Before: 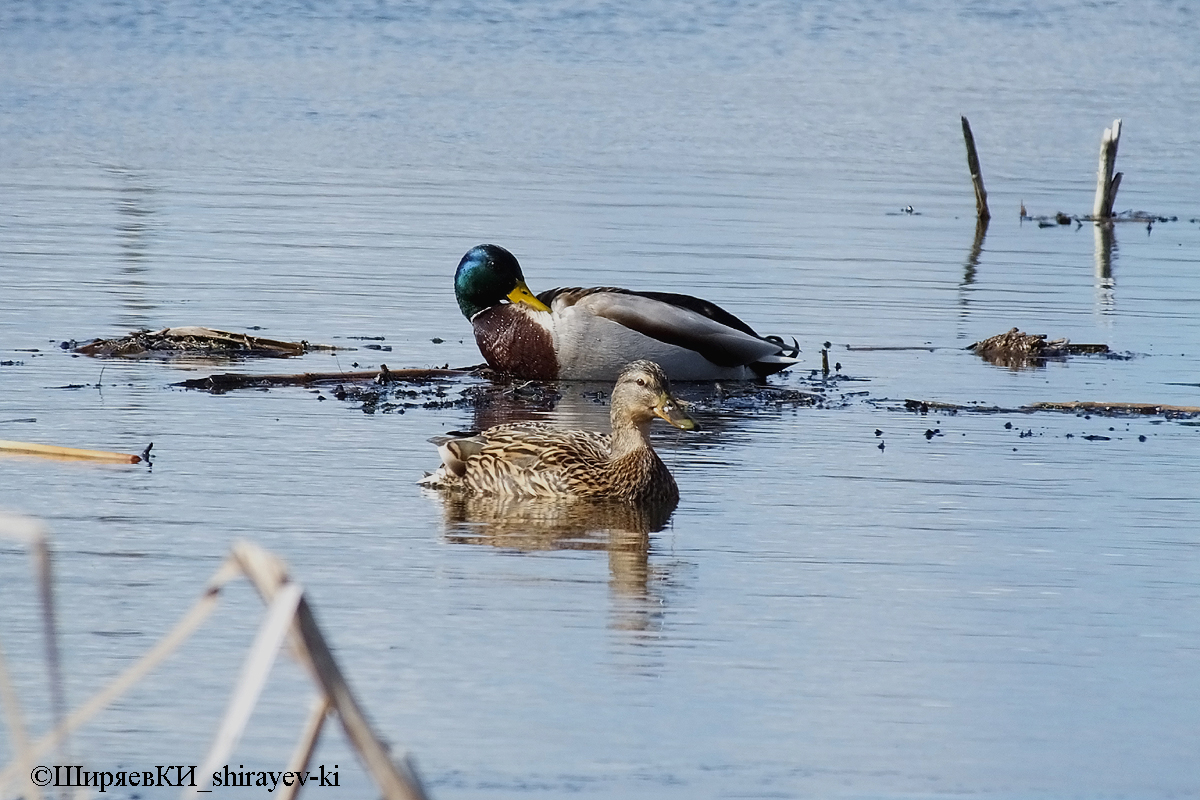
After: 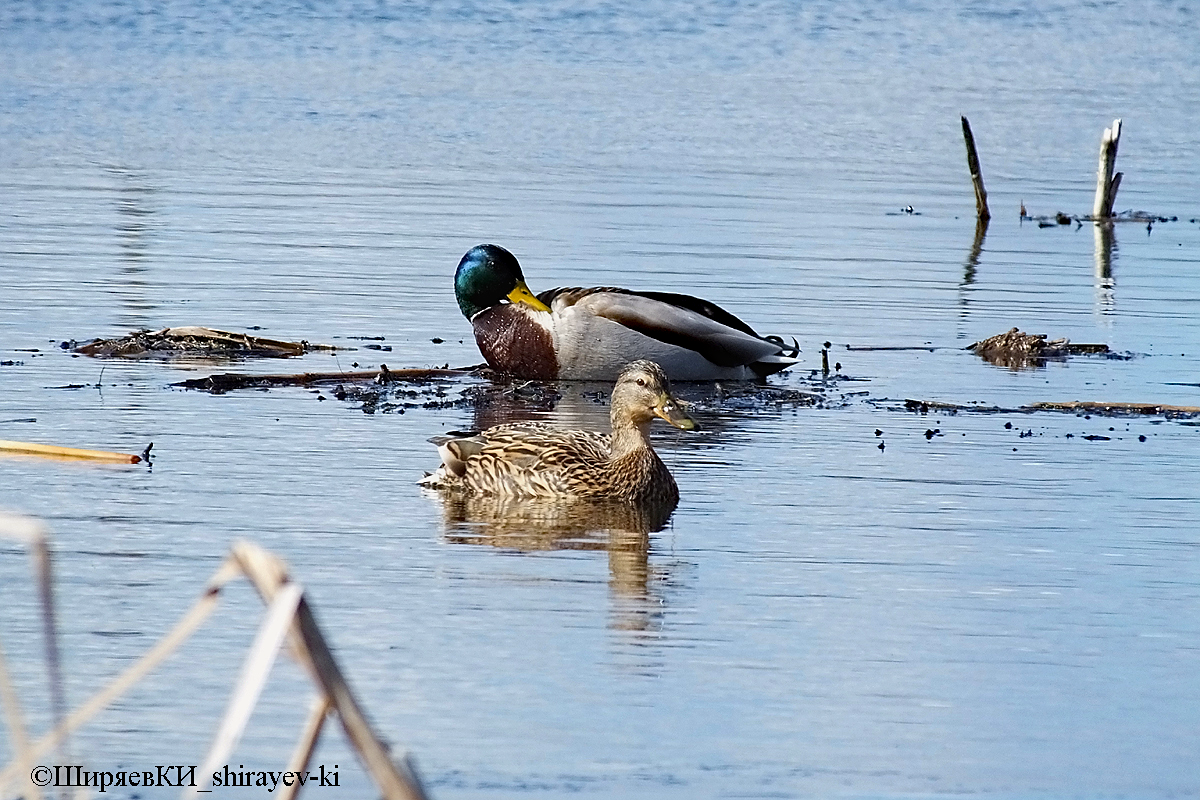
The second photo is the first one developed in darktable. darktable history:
exposure: exposure 0.258 EV, compensate highlight preservation false
haze removal: strength 0.29, distance 0.25, compatibility mode true, adaptive false
sharpen: amount 0.2
